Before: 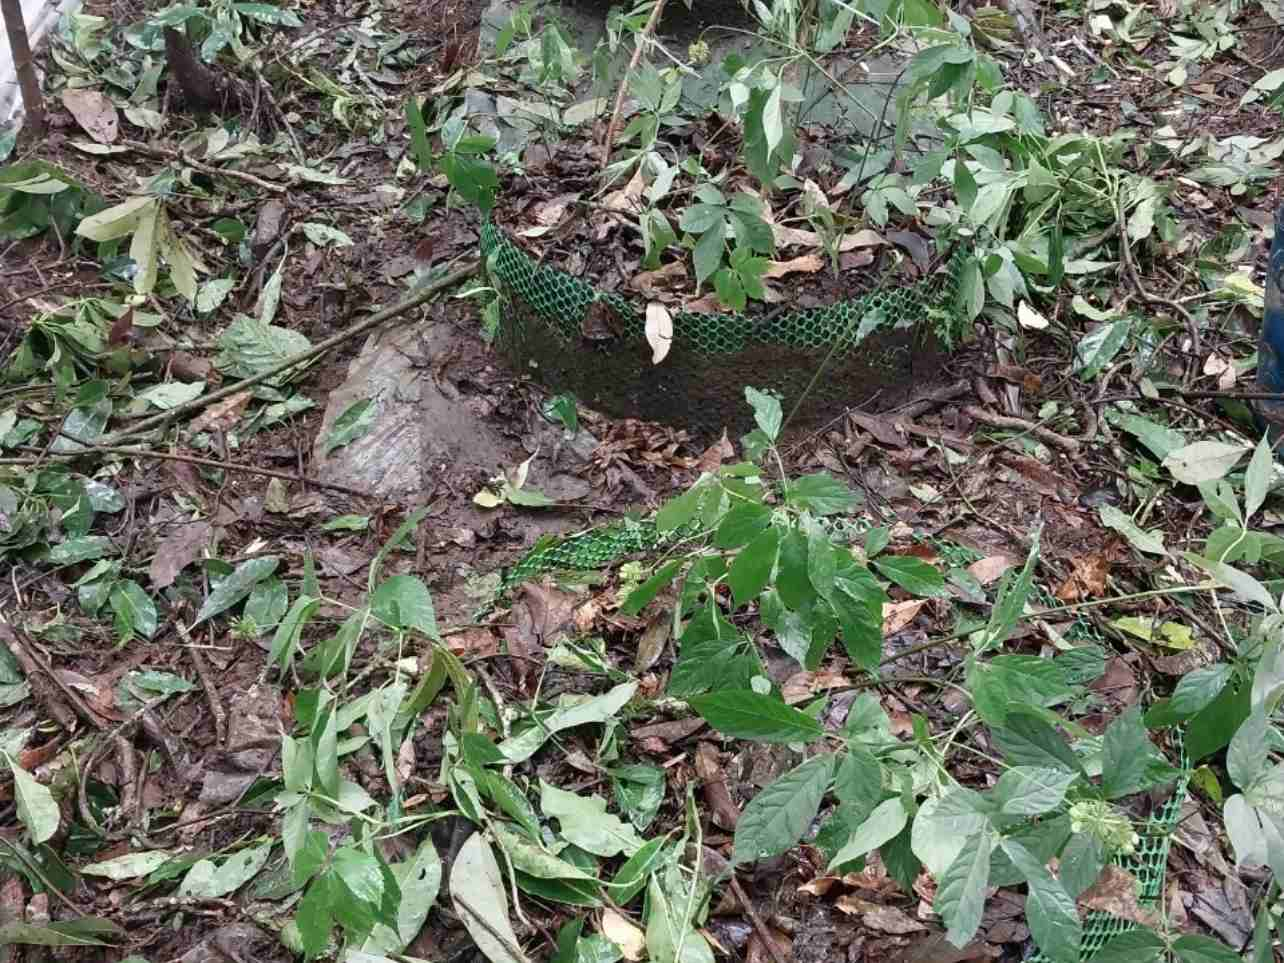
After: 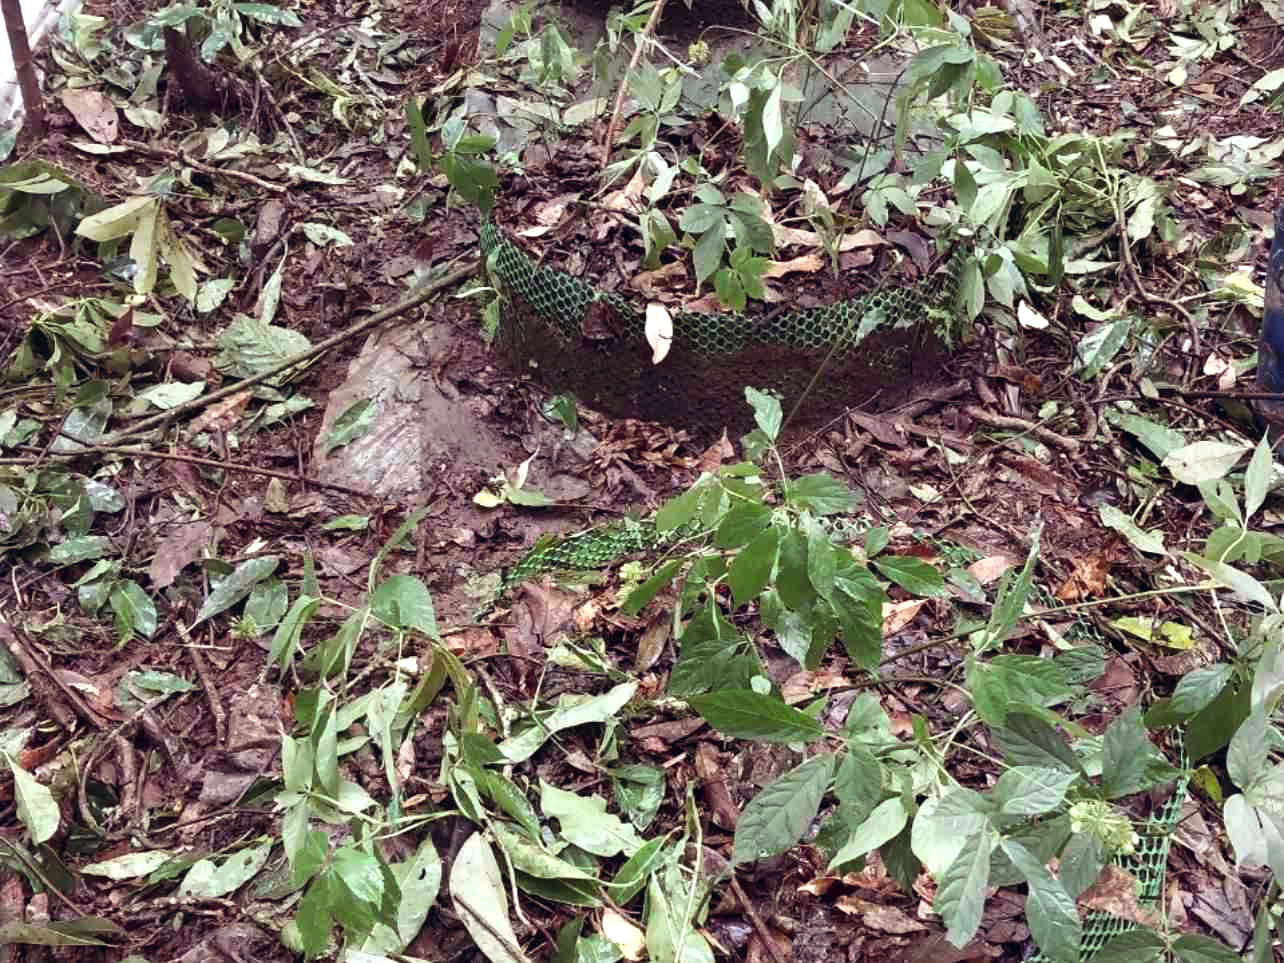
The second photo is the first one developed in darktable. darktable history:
color balance rgb: shadows lift › luminance 0.445%, shadows lift › chroma 6.914%, shadows lift › hue 297.29°, power › chroma 1.541%, power › hue 28.31°, global offset › chroma 0.066%, global offset › hue 254.12°, perceptual saturation grading › global saturation 0.38%
tone equalizer: -8 EV -0.384 EV, -7 EV -0.364 EV, -6 EV -0.355 EV, -5 EV -0.247 EV, -3 EV 0.226 EV, -2 EV 0.313 EV, -1 EV 0.398 EV, +0 EV 0.43 EV, edges refinement/feathering 500, mask exposure compensation -1.57 EV, preserve details no
